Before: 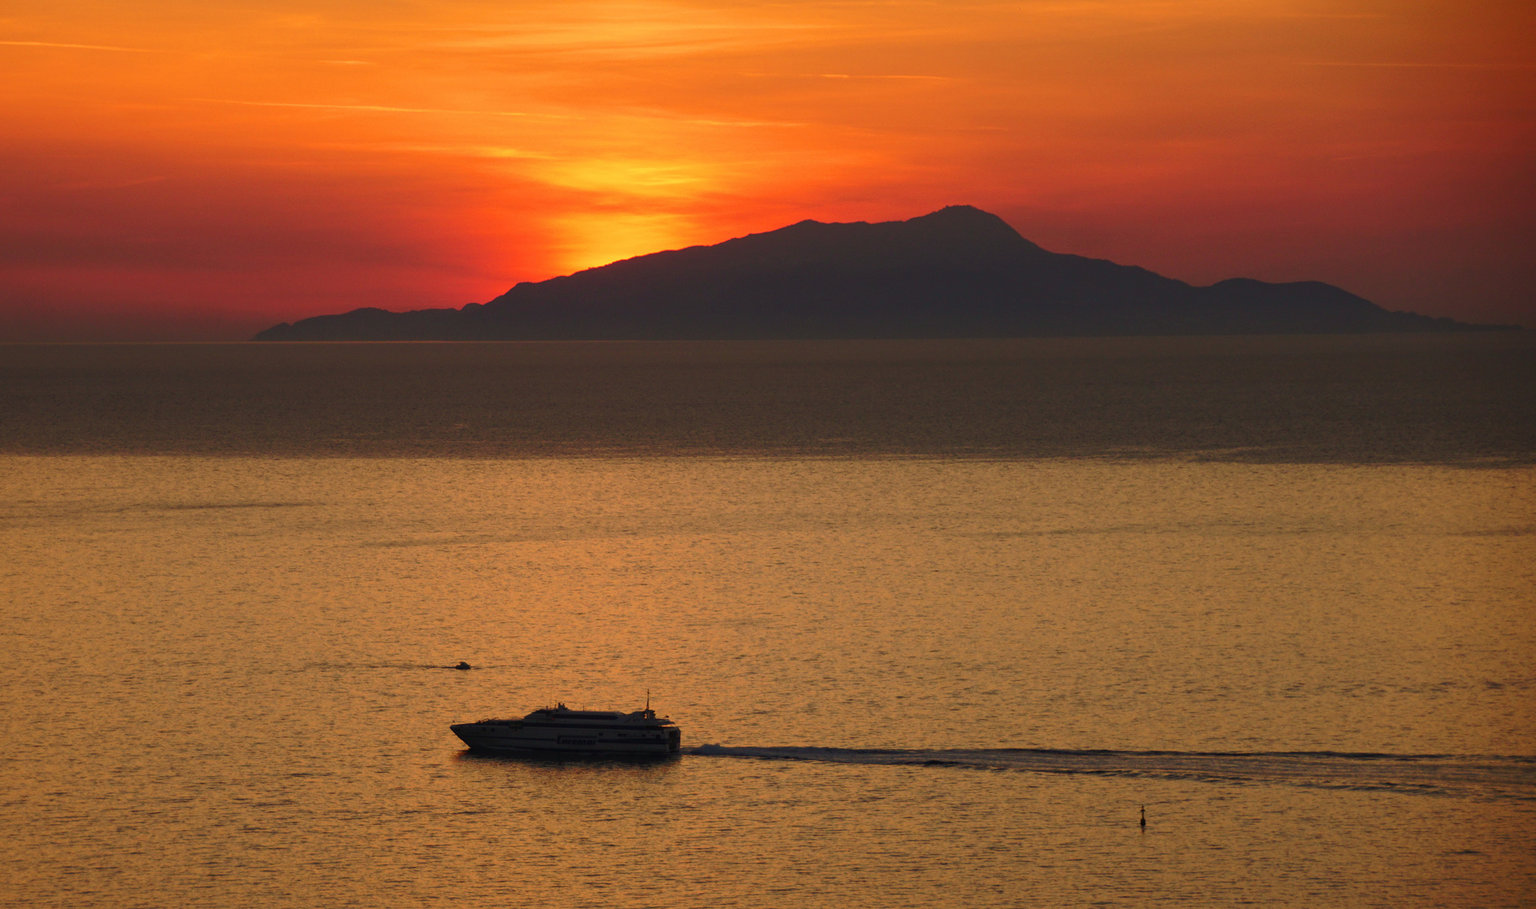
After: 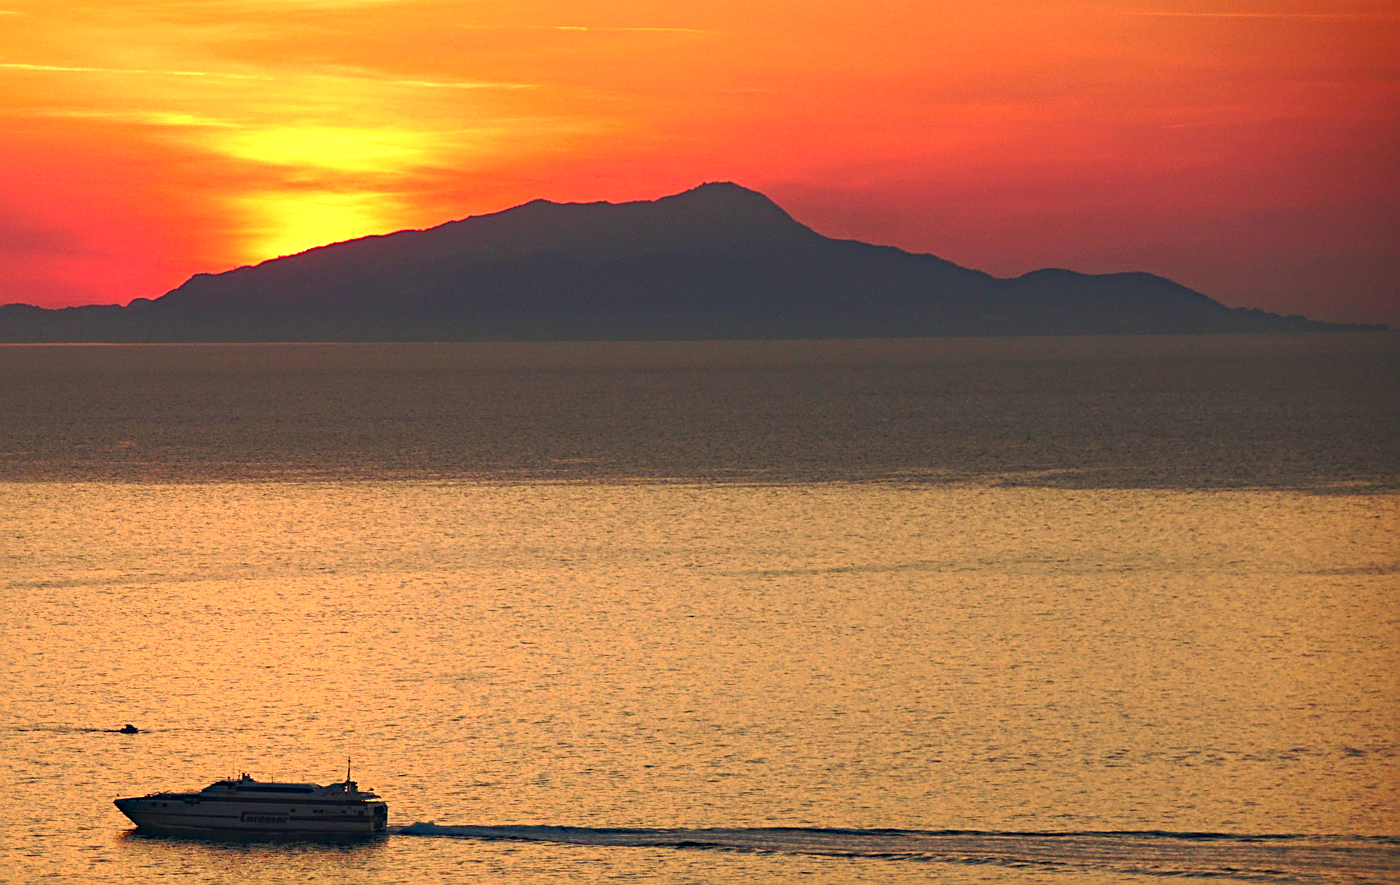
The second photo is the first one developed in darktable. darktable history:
crop: left 23.095%, top 5.827%, bottom 11.854%
haze removal: compatibility mode true, adaptive false
exposure: black level correction 0, exposure 1.1 EV, compensate exposure bias true, compensate highlight preservation false
sharpen: on, module defaults
